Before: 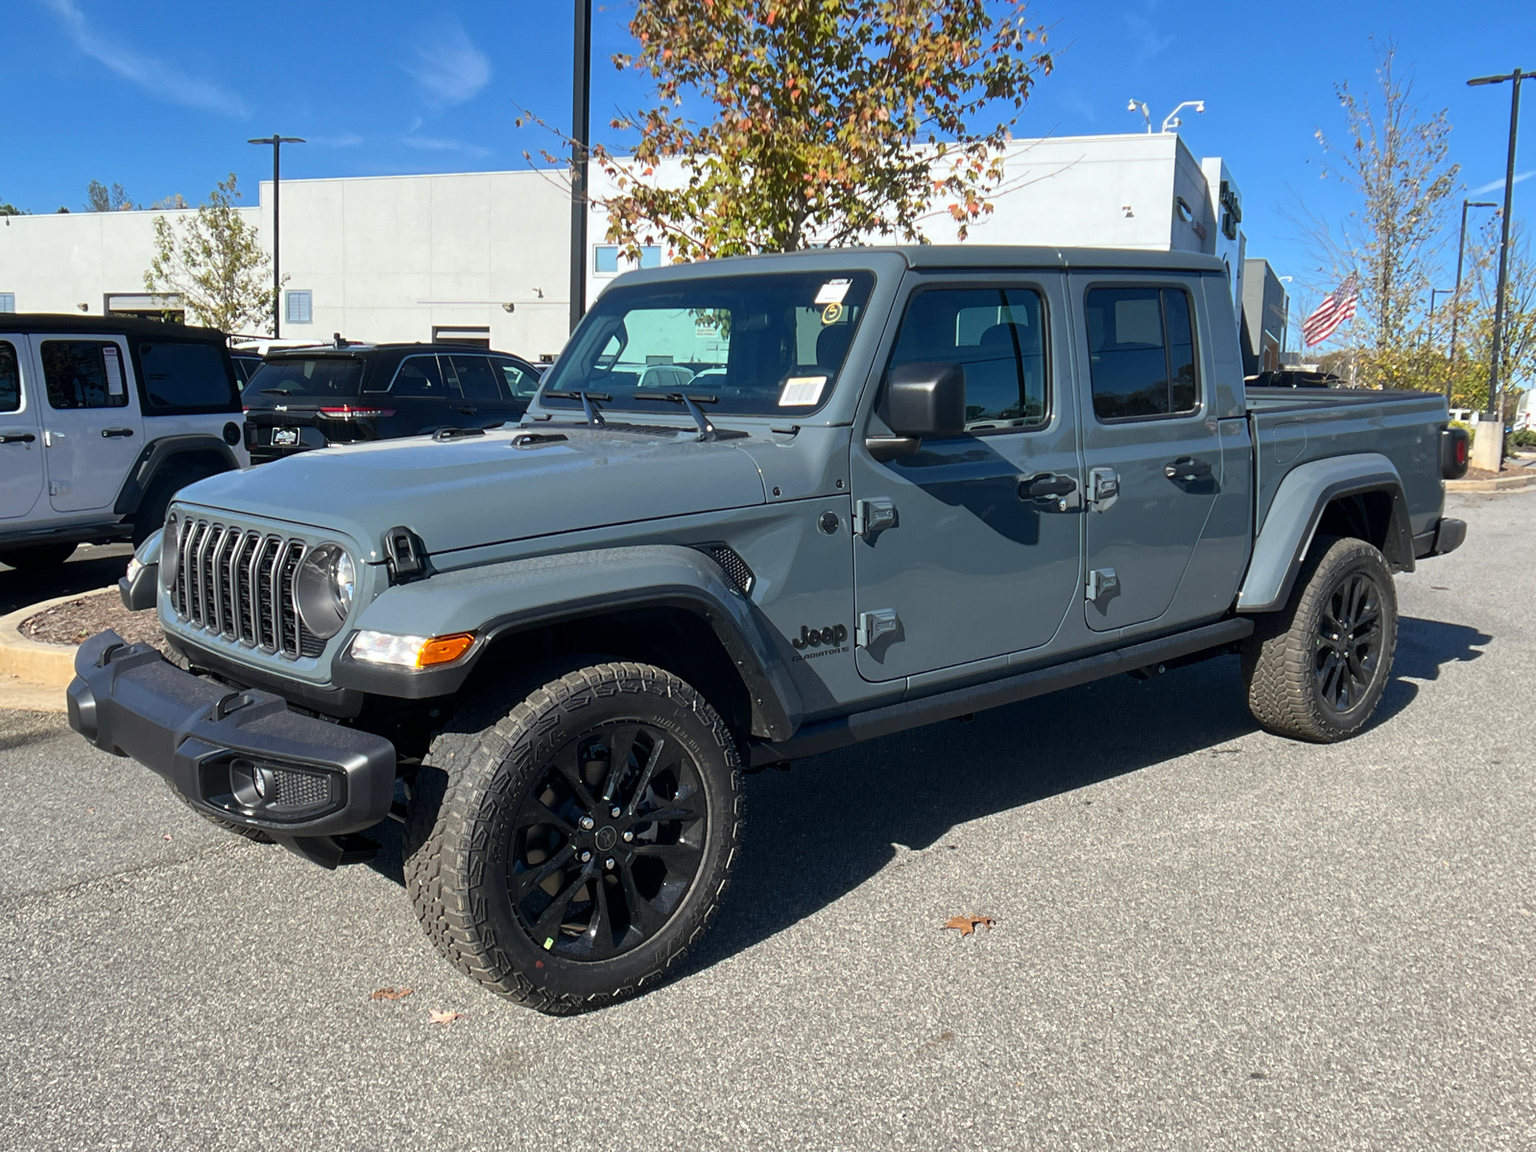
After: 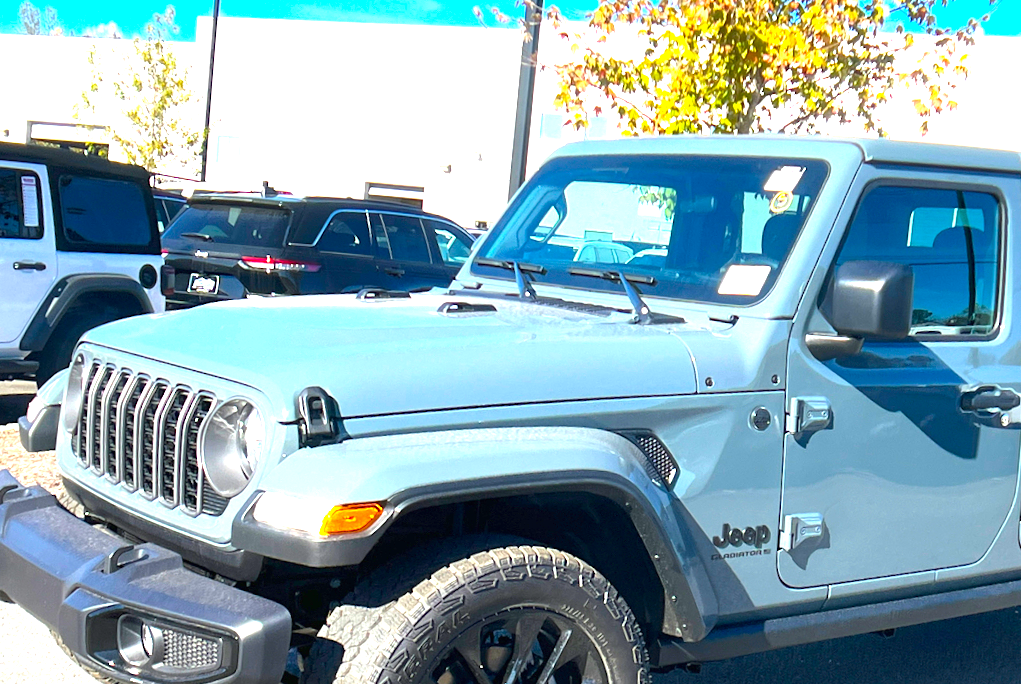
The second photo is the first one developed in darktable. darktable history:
crop and rotate: angle -4.61°, left 2.21%, top 6.874%, right 27.287%, bottom 30.149%
exposure: black level correction 0, exposure 1.966 EV, compensate highlight preservation false
color balance rgb: shadows lift › chroma 0.814%, shadows lift › hue 113.34°, perceptual saturation grading › global saturation 33.756%, global vibrance 20%
